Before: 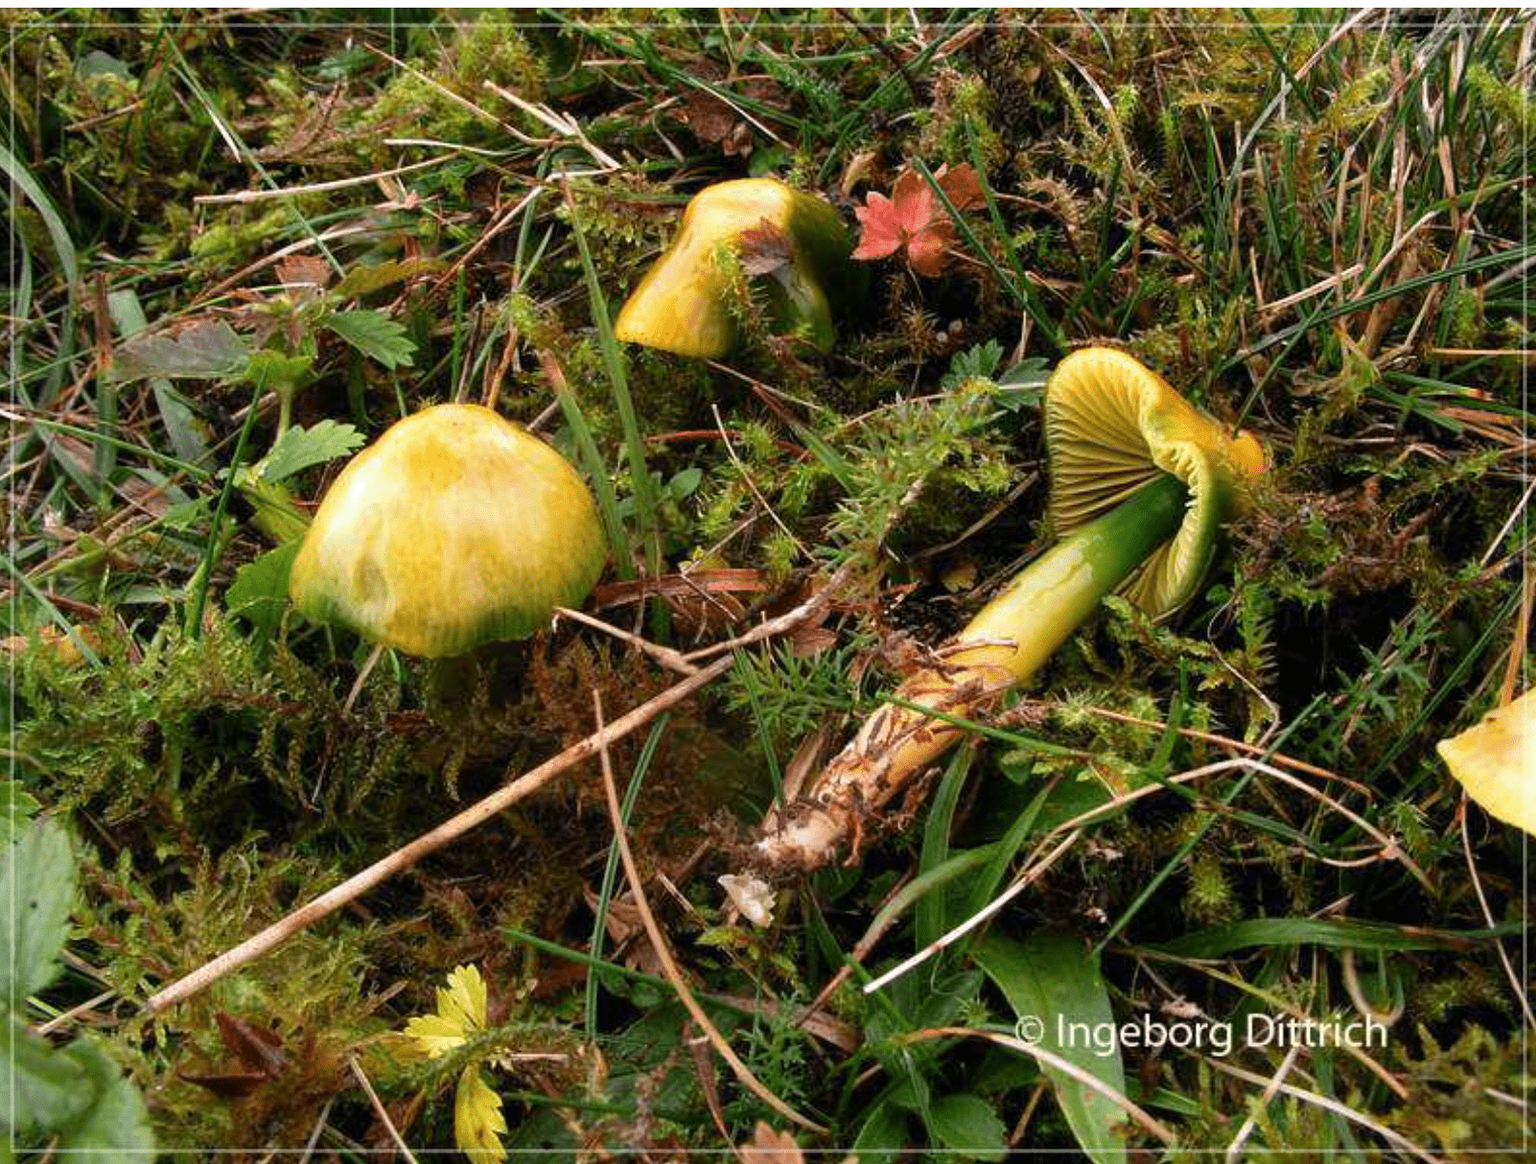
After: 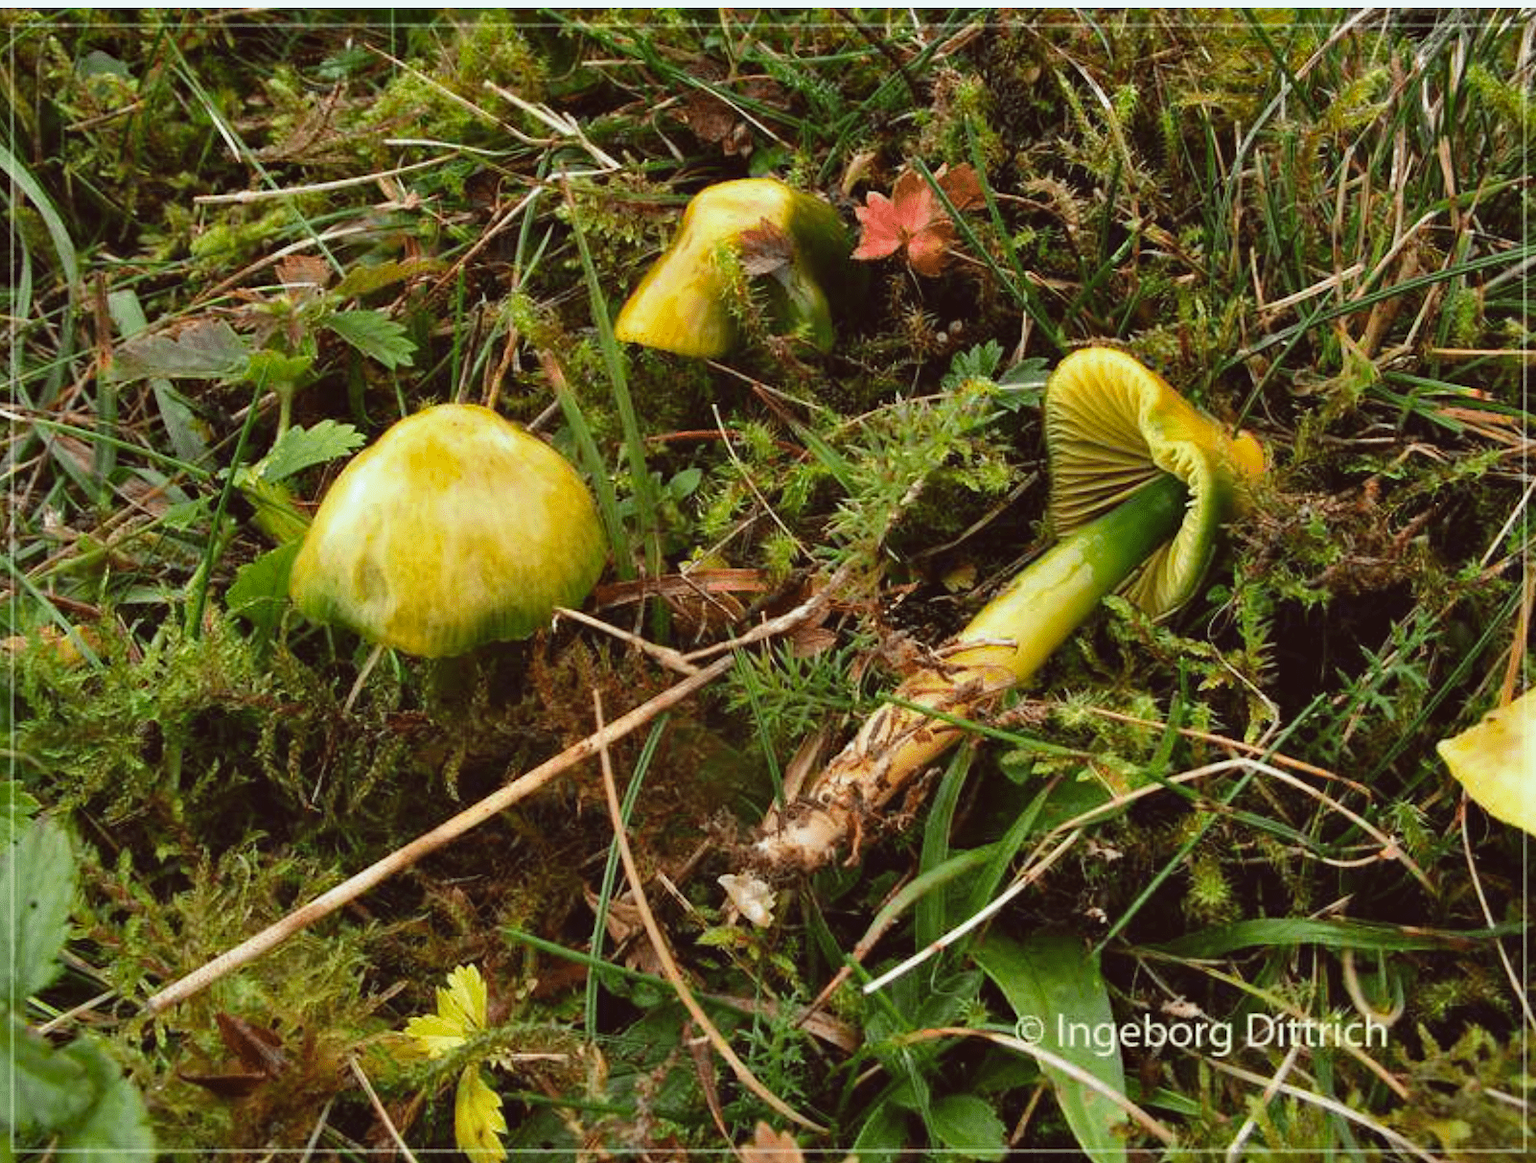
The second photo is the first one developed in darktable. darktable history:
shadows and highlights: soften with gaussian
white balance: red 0.925, blue 1.046
color balance: lift [1.005, 1.002, 0.998, 0.998], gamma [1, 1.021, 1.02, 0.979], gain [0.923, 1.066, 1.056, 0.934]
haze removal: compatibility mode true, adaptive false
